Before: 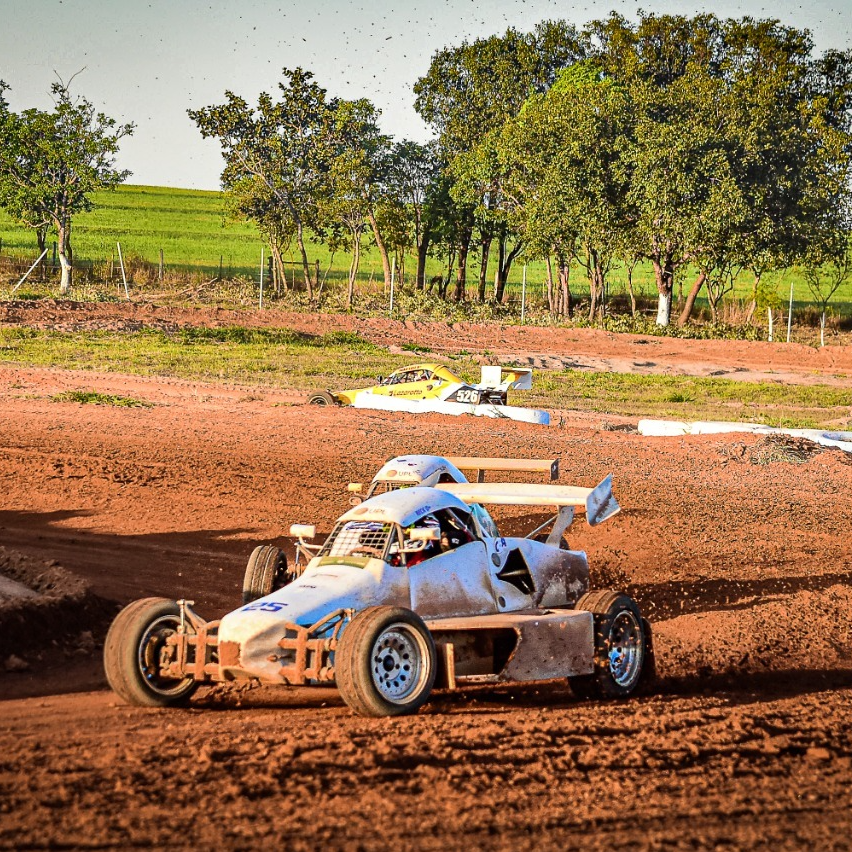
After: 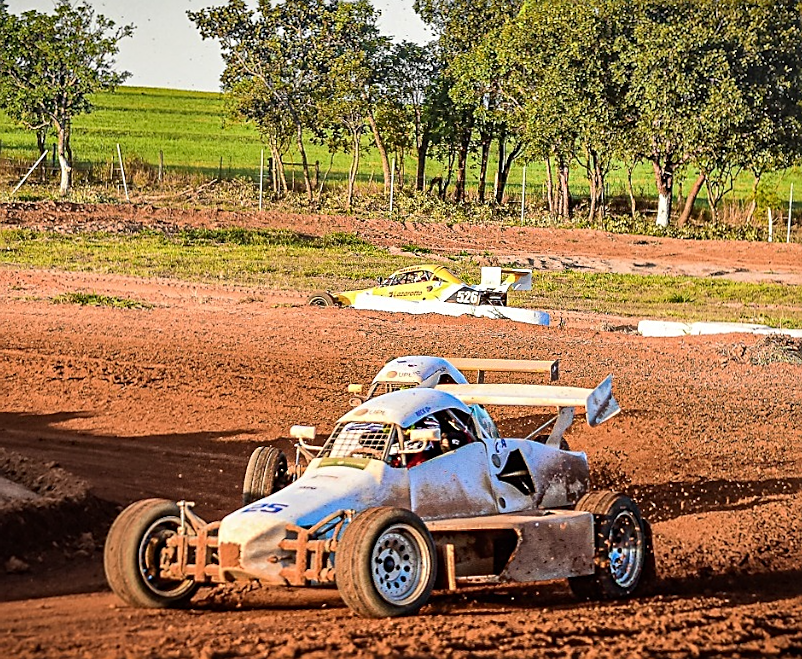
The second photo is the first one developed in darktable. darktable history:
crop and rotate: angle 0.092°, top 11.606%, right 5.667%, bottom 10.908%
sharpen: on, module defaults
